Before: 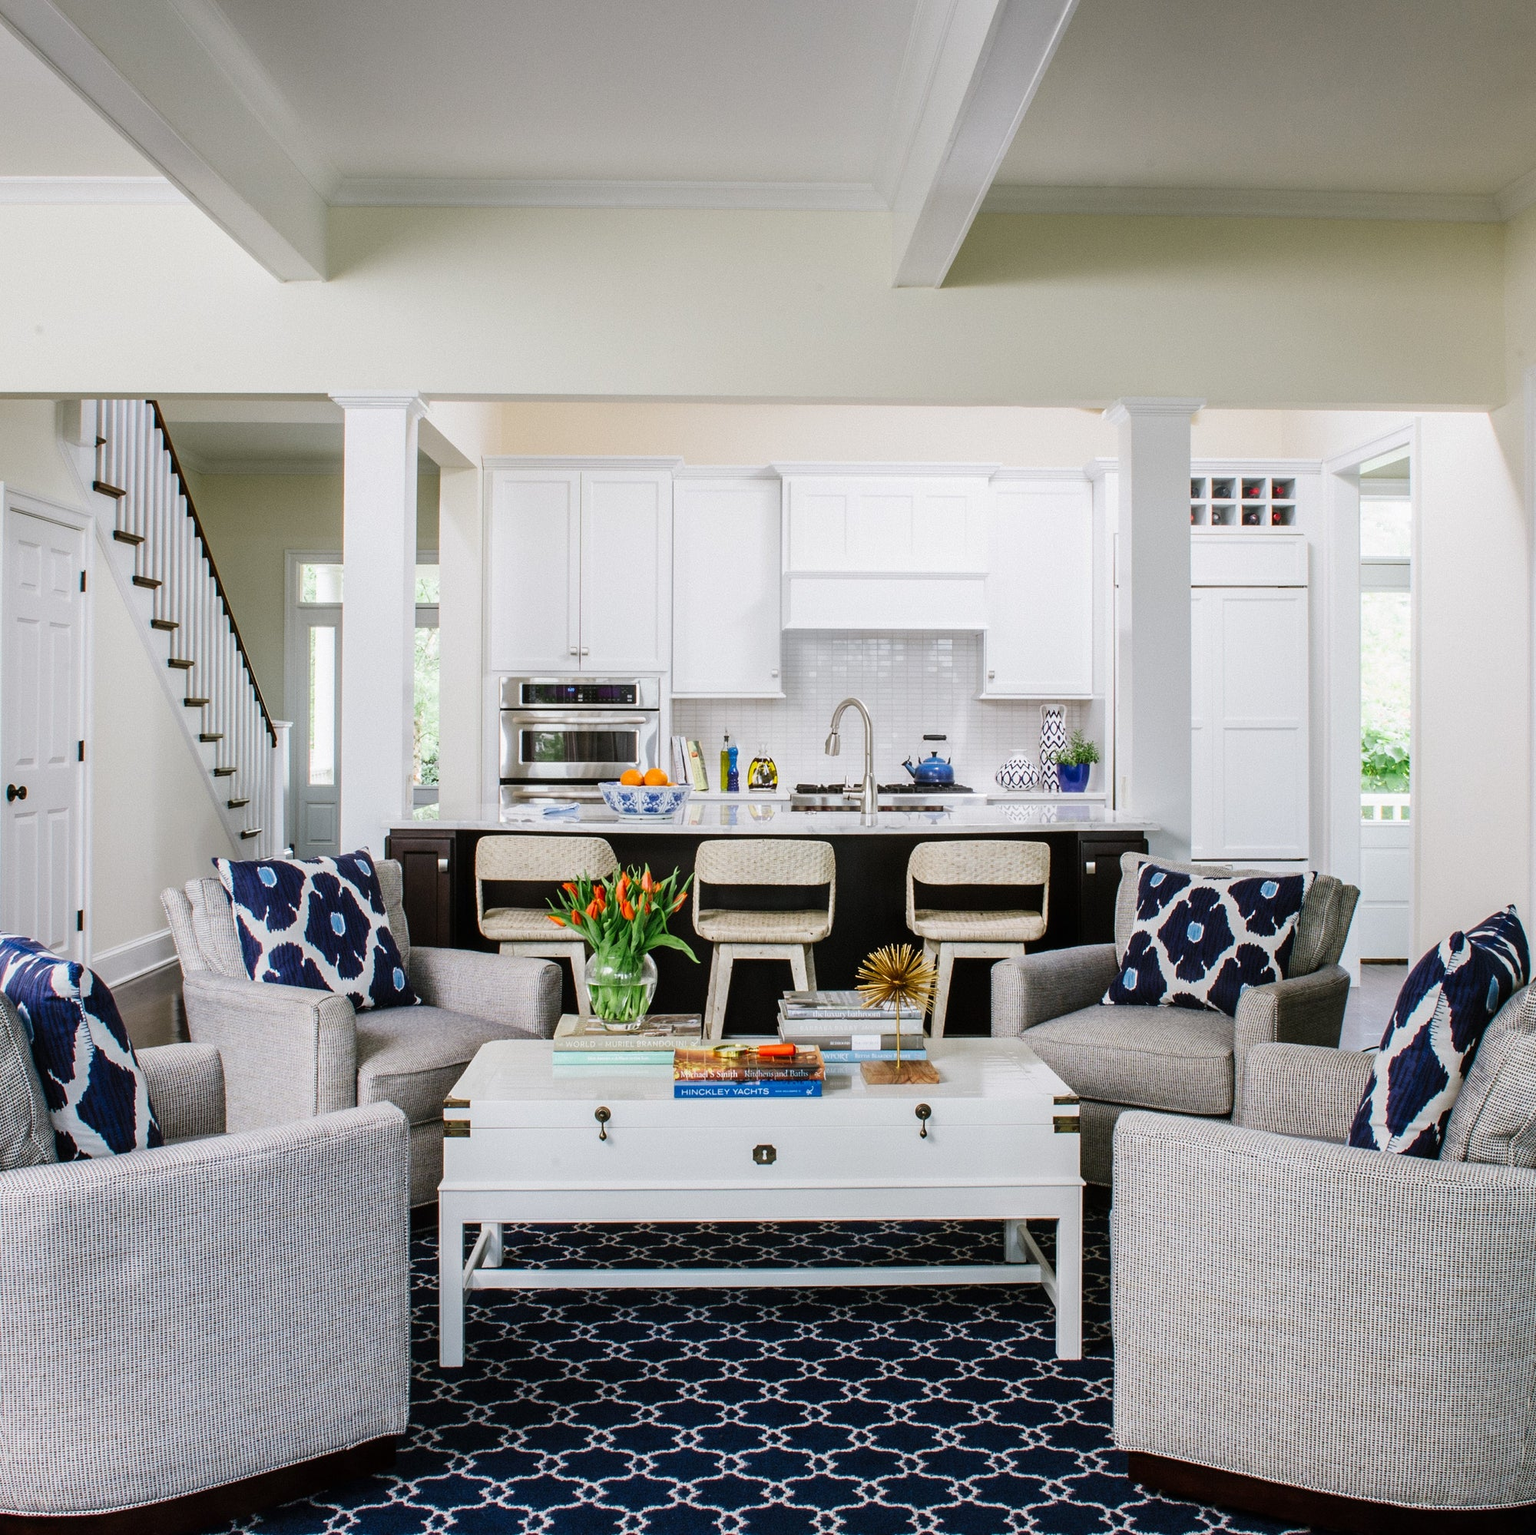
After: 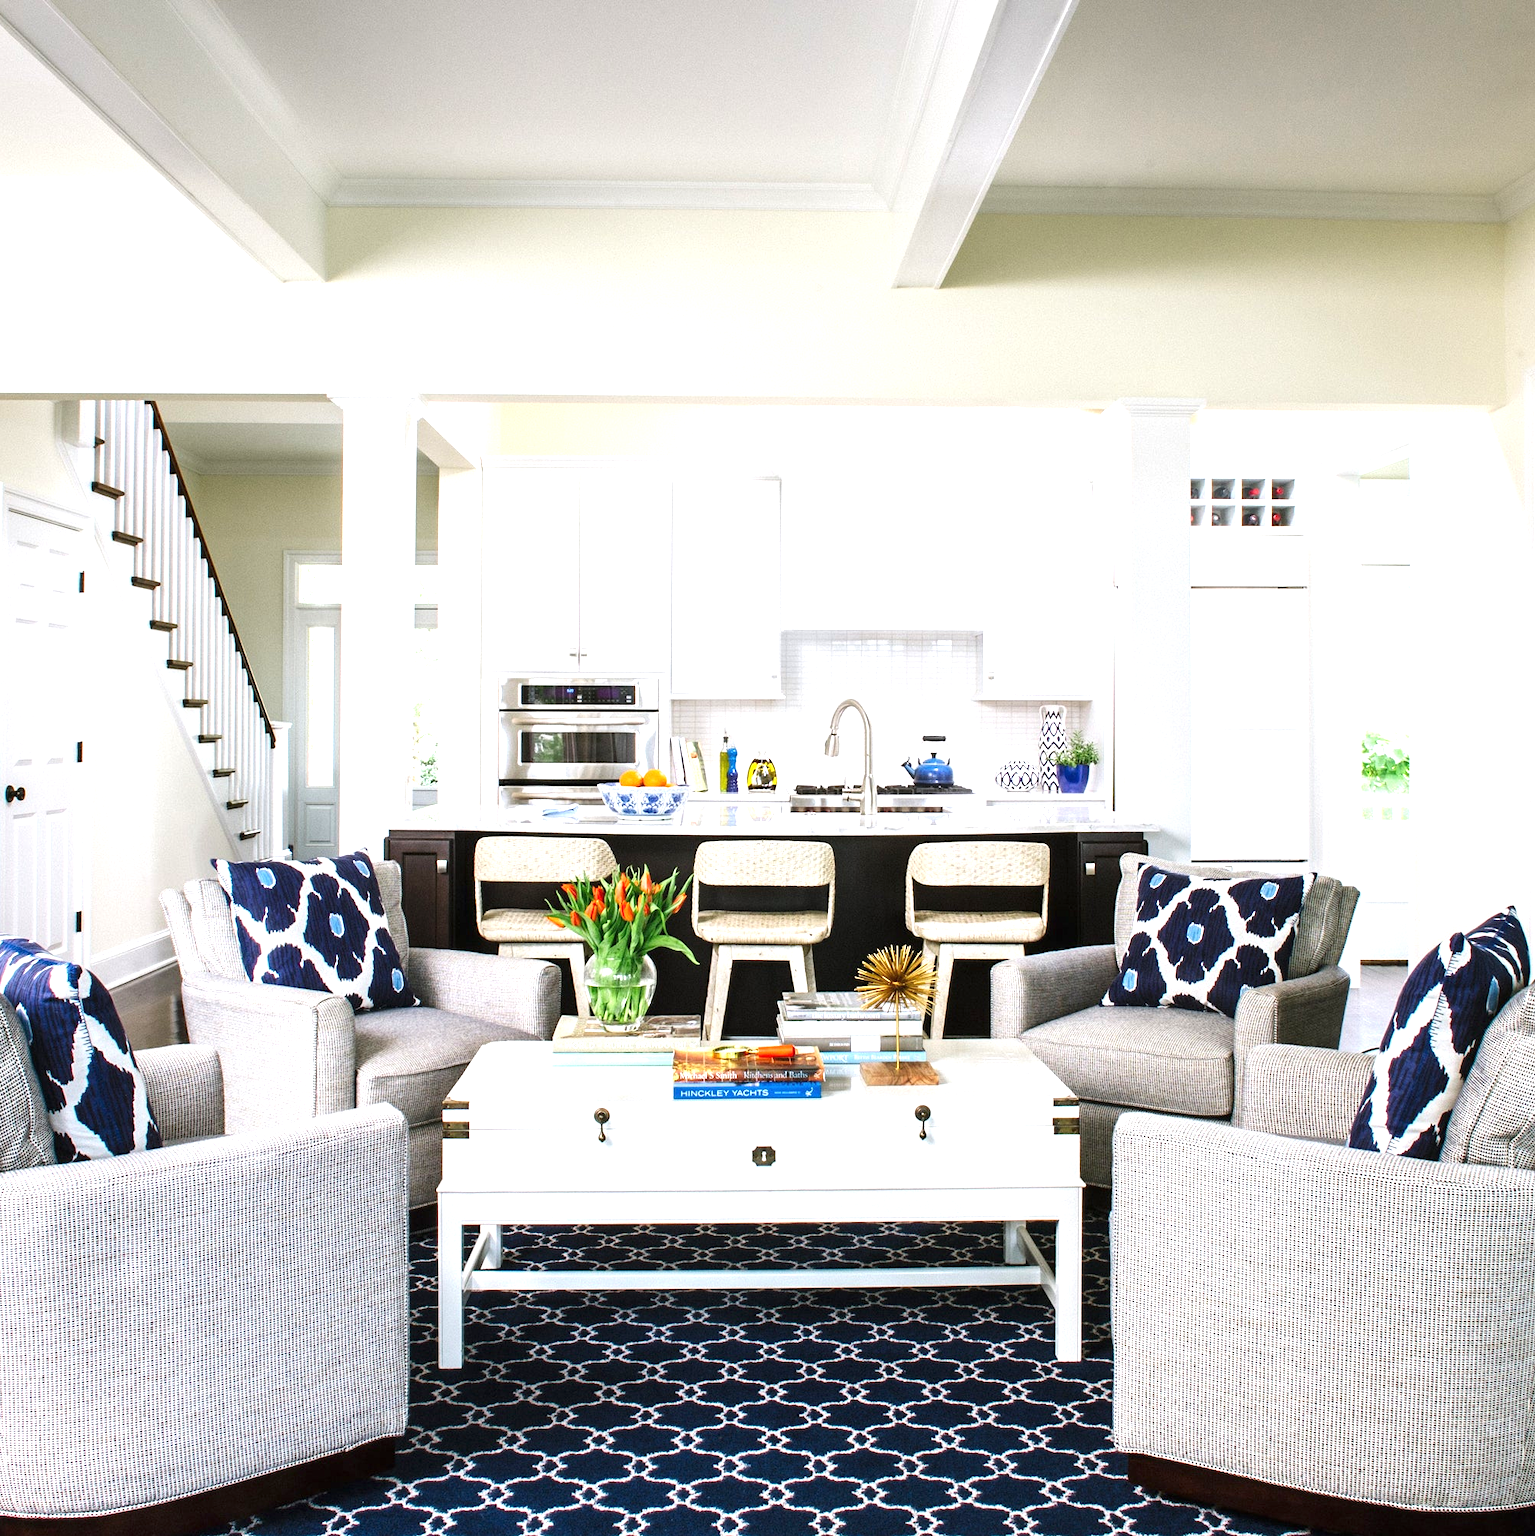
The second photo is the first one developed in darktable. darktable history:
exposure: black level correction 0, exposure 1.001 EV, compensate highlight preservation false
crop and rotate: left 0.102%, bottom 0.002%
